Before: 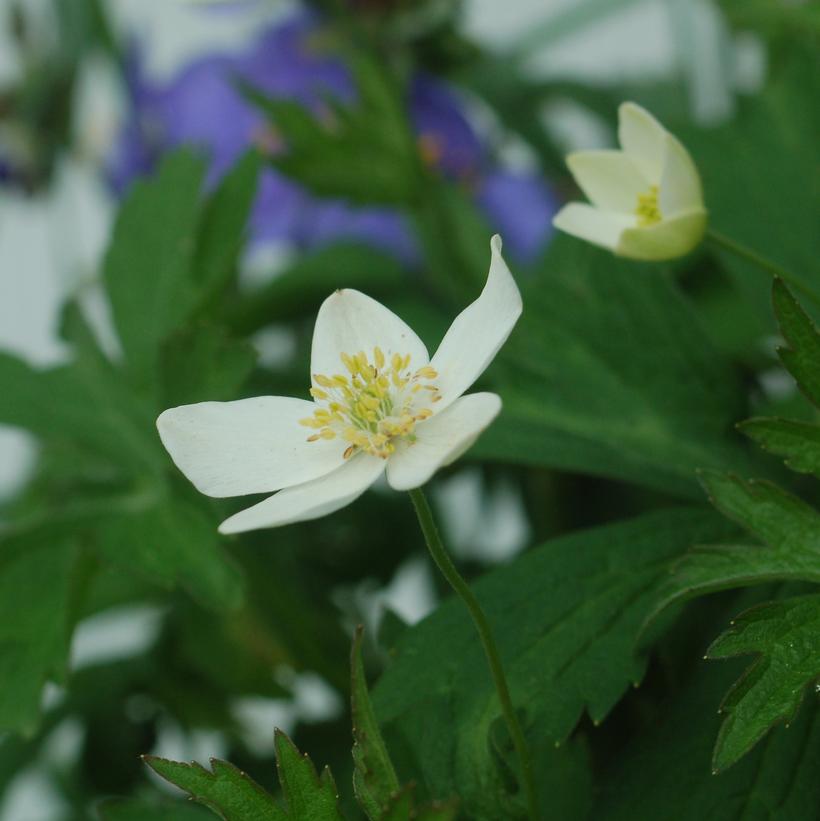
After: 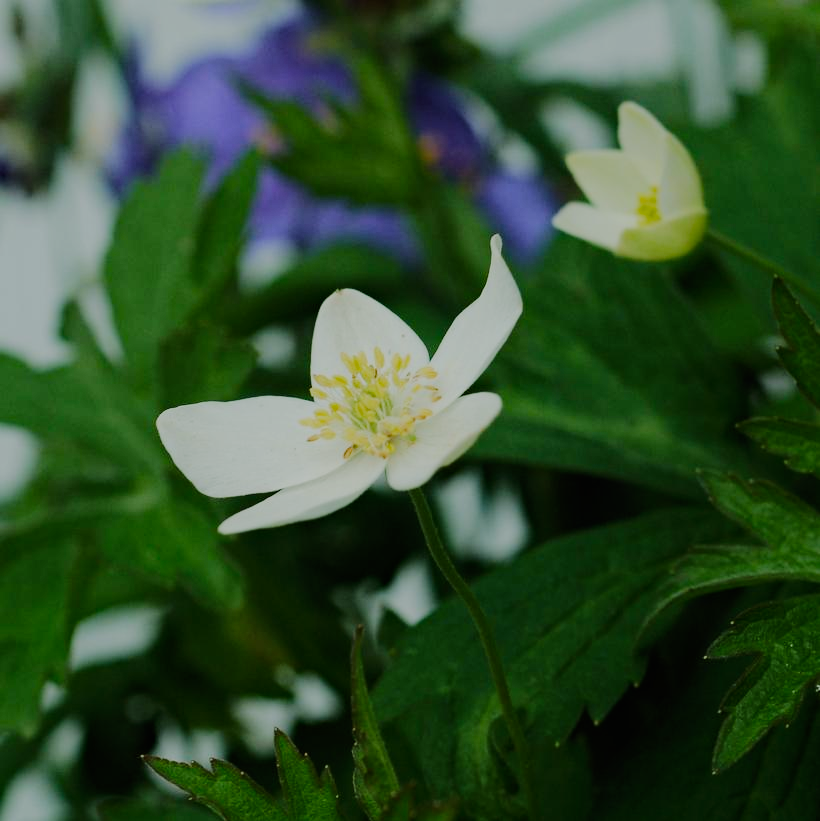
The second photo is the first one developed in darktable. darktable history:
filmic rgb: black relative exposure -7.65 EV, white relative exposure 4.56 EV, hardness 3.61, preserve chrominance no, color science v5 (2021)
haze removal: compatibility mode true, adaptive false
tone curve: curves: ch0 [(0, 0.003) (0.211, 0.174) (0.482, 0.519) (0.843, 0.821) (0.992, 0.971)]; ch1 [(0, 0) (0.276, 0.206) (0.393, 0.364) (0.482, 0.477) (0.506, 0.5) (0.523, 0.523) (0.572, 0.592) (0.635, 0.665) (0.695, 0.759) (1, 1)]; ch2 [(0, 0) (0.438, 0.456) (0.498, 0.497) (0.536, 0.527) (0.562, 0.584) (0.619, 0.602) (0.698, 0.698) (1, 1)], color space Lab, linked channels, preserve colors none
